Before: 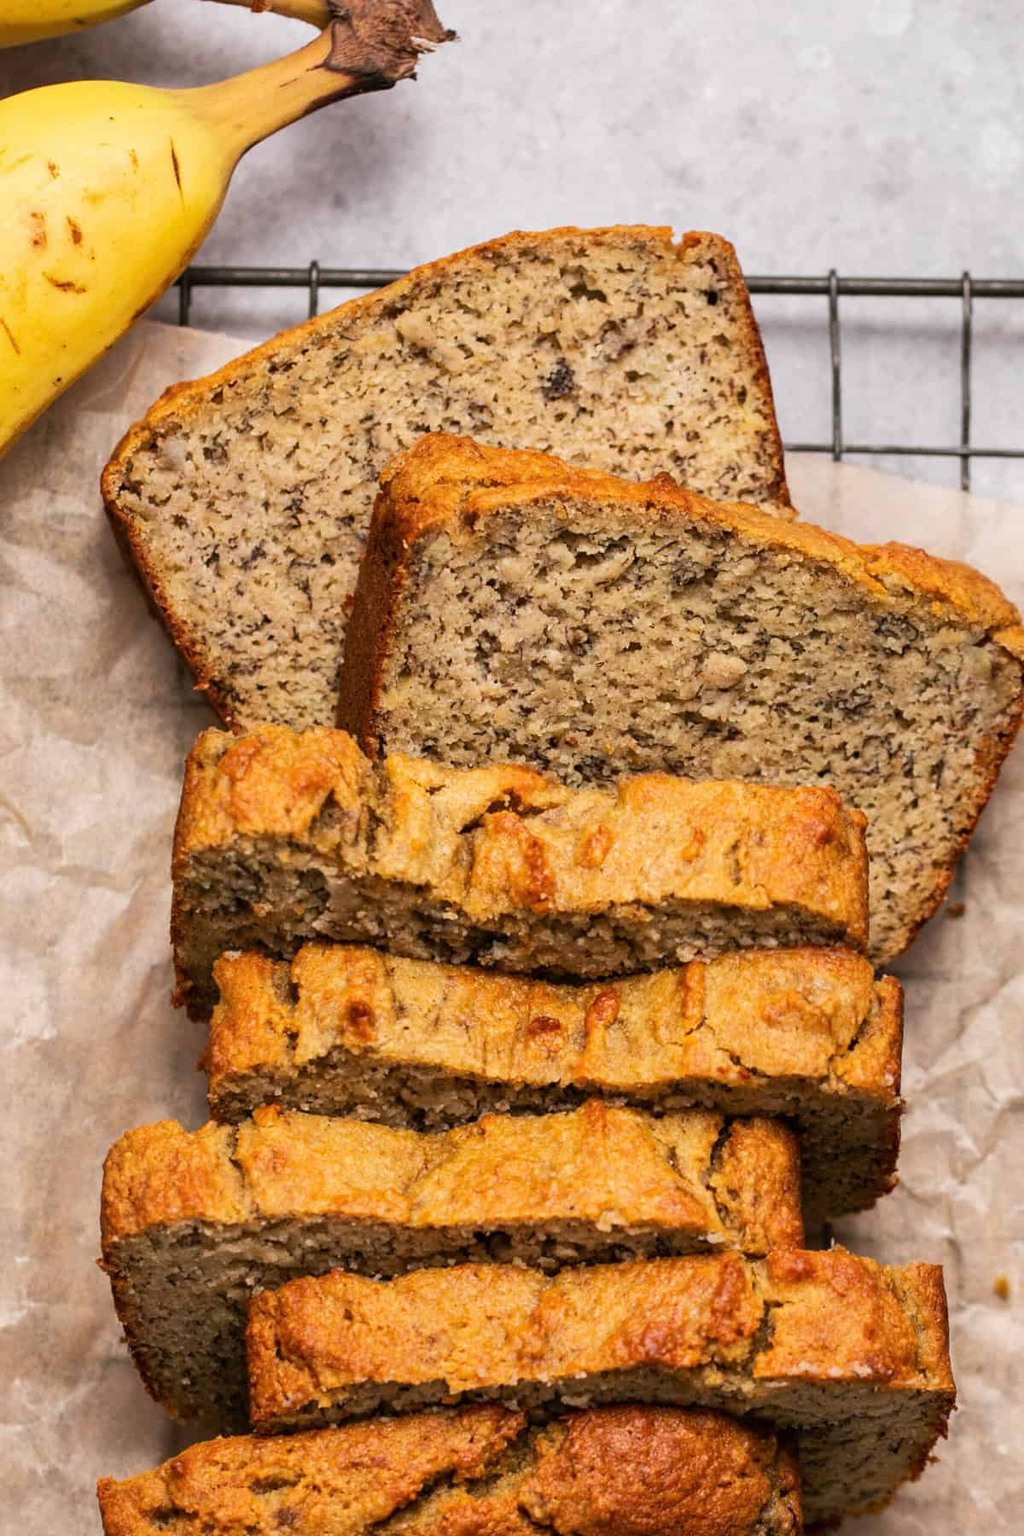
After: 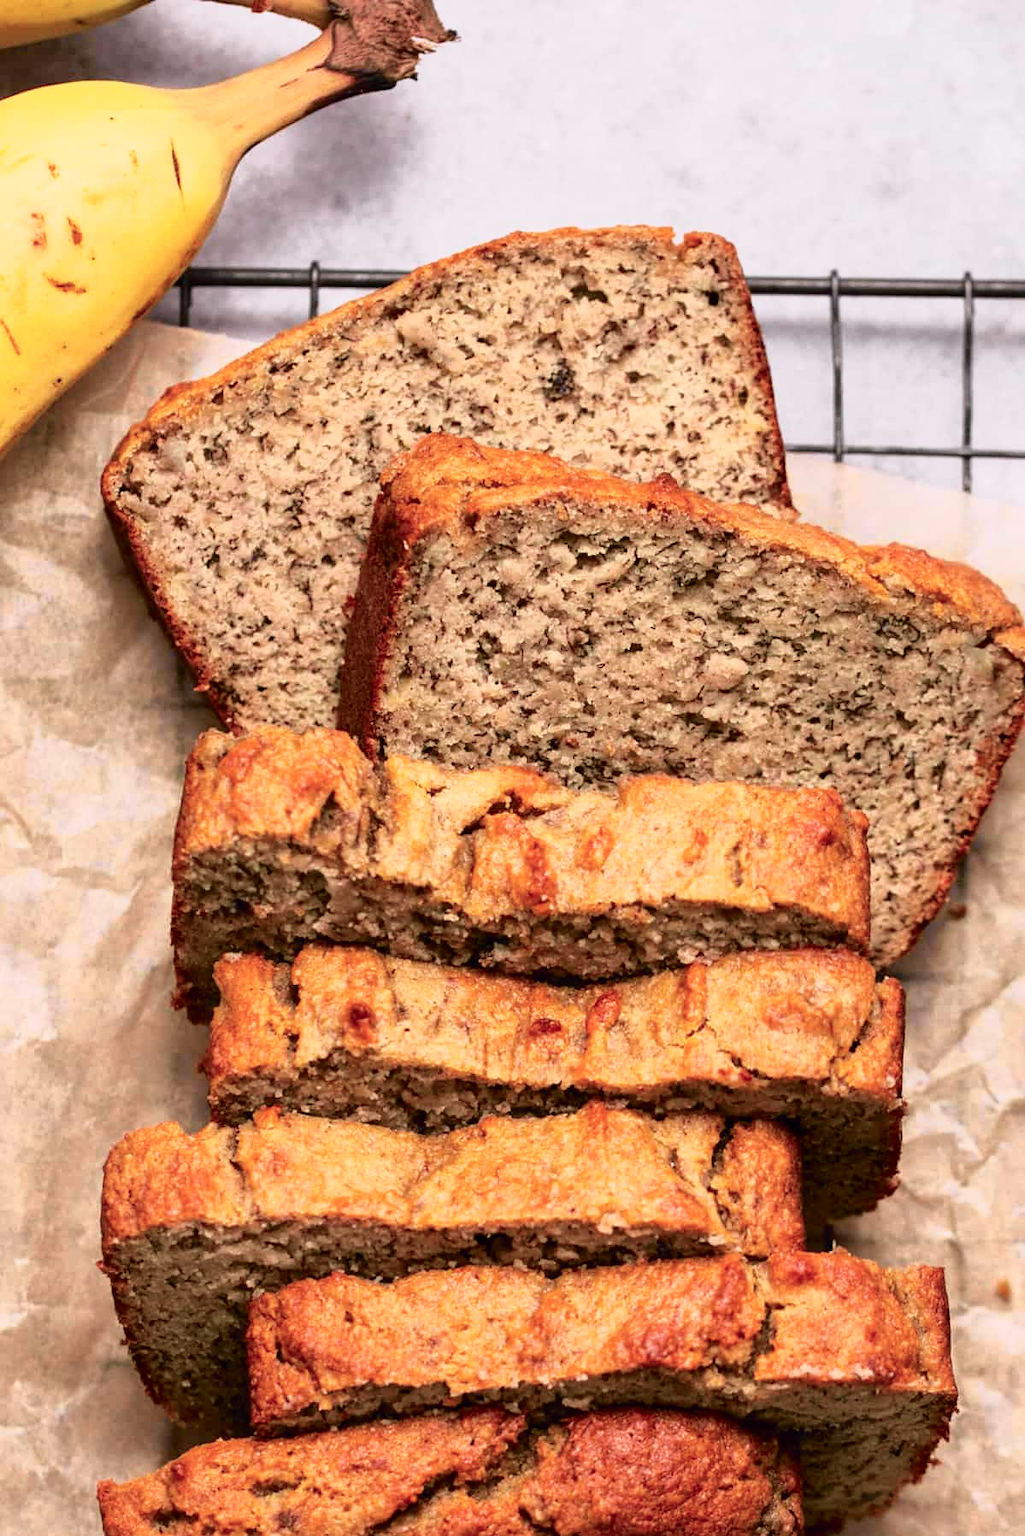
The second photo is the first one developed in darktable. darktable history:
crop: top 0.05%, bottom 0.098%
tone curve: curves: ch0 [(0, 0) (0.105, 0.068) (0.195, 0.162) (0.283, 0.283) (0.384, 0.404) (0.485, 0.531) (0.638, 0.681) (0.795, 0.879) (1, 0.977)]; ch1 [(0, 0) (0.161, 0.092) (0.35, 0.33) (0.379, 0.401) (0.456, 0.469) (0.498, 0.503) (0.531, 0.537) (0.596, 0.621) (0.635, 0.671) (1, 1)]; ch2 [(0, 0) (0.371, 0.362) (0.437, 0.437) (0.483, 0.484) (0.53, 0.515) (0.56, 0.58) (0.622, 0.606) (1, 1)], color space Lab, independent channels, preserve colors none
